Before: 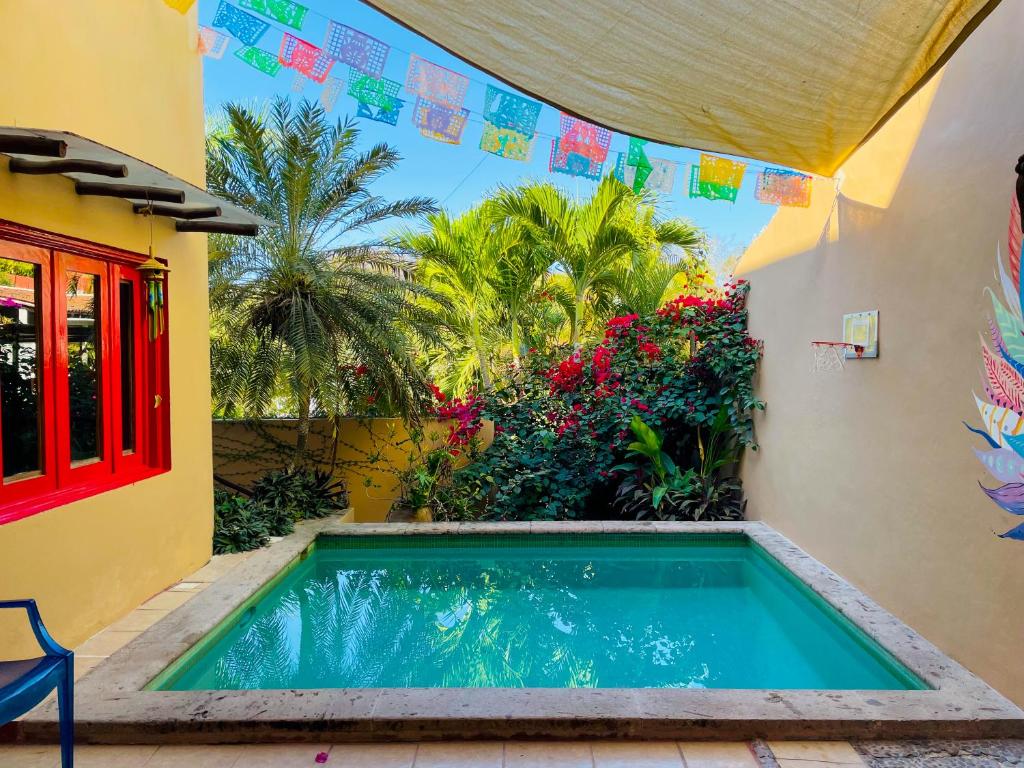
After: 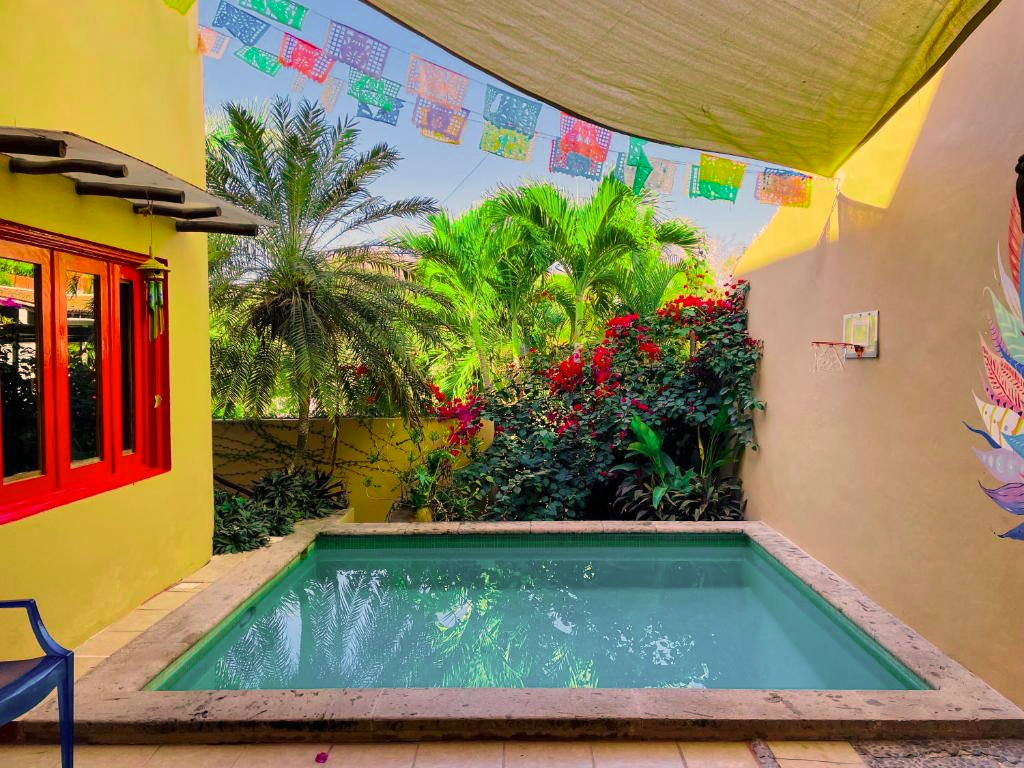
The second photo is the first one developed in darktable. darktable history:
shadows and highlights: highlights color adjustment 42.88%, soften with gaussian
color zones: curves: ch2 [(0, 0.488) (0.143, 0.417) (0.286, 0.212) (0.429, 0.179) (0.571, 0.154) (0.714, 0.415) (0.857, 0.495) (1, 0.488)], mix -132.46%
color correction: highlights a* 17.62, highlights b* 18.75
